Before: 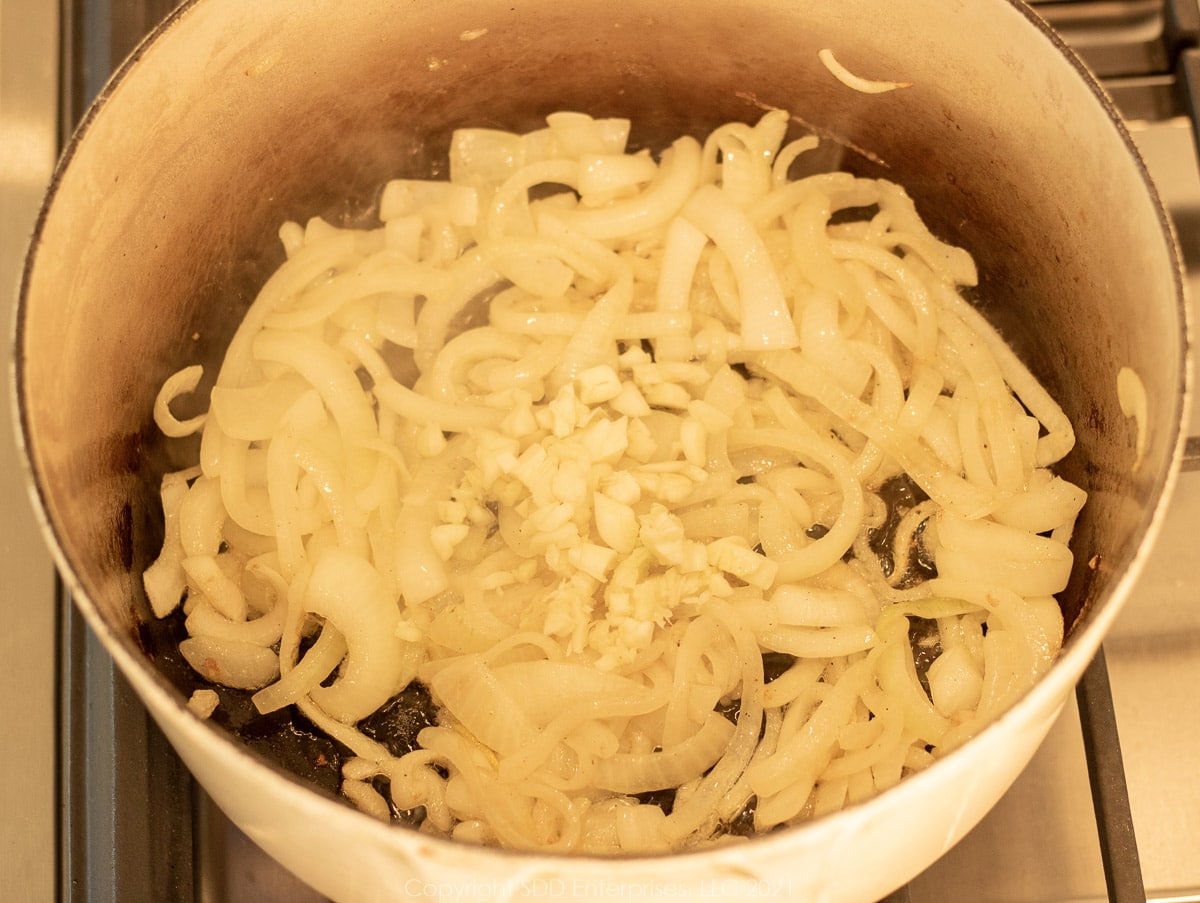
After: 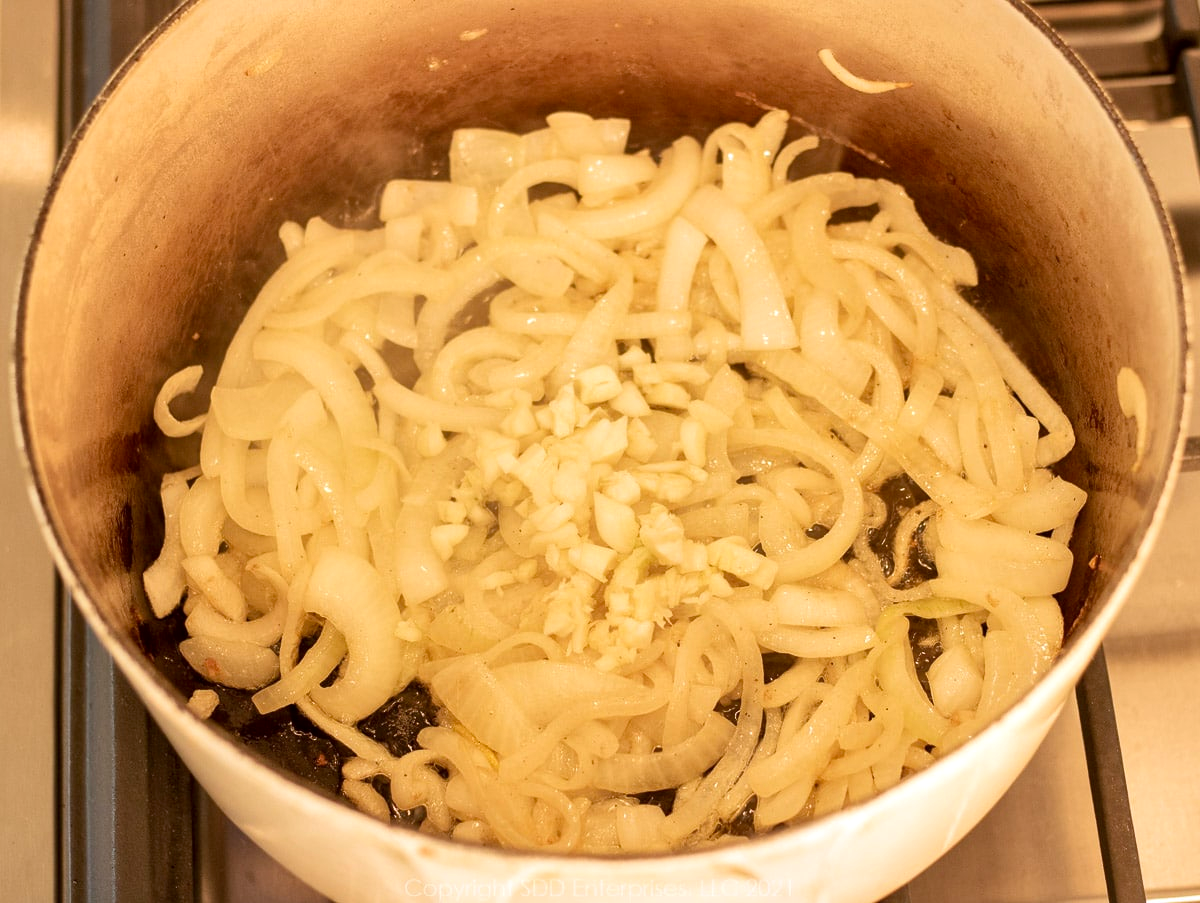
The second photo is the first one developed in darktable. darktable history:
color calibration: illuminant as shot in camera, x 0.358, y 0.373, temperature 4628.91 K
local contrast: mode bilateral grid, contrast 20, coarseness 50, detail 140%, midtone range 0.2
